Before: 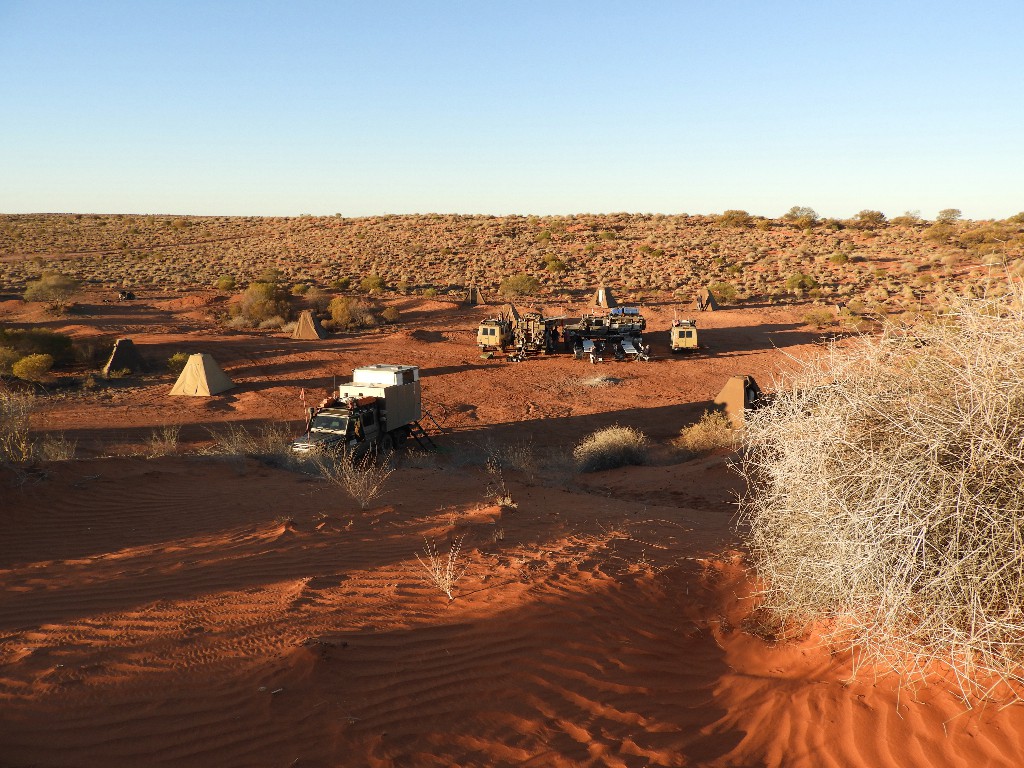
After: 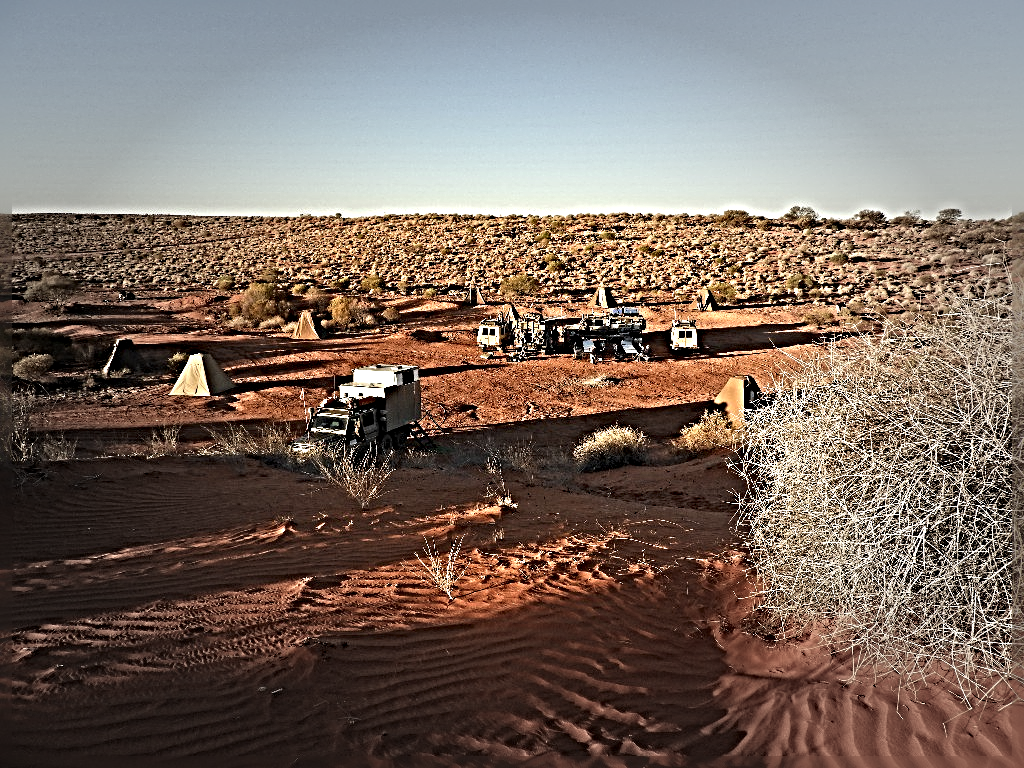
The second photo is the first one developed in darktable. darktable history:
sharpen: radius 6.265, amount 1.782, threshold 0.173
vignetting: fall-off start 47.75%, automatic ratio true, width/height ratio 1.287
